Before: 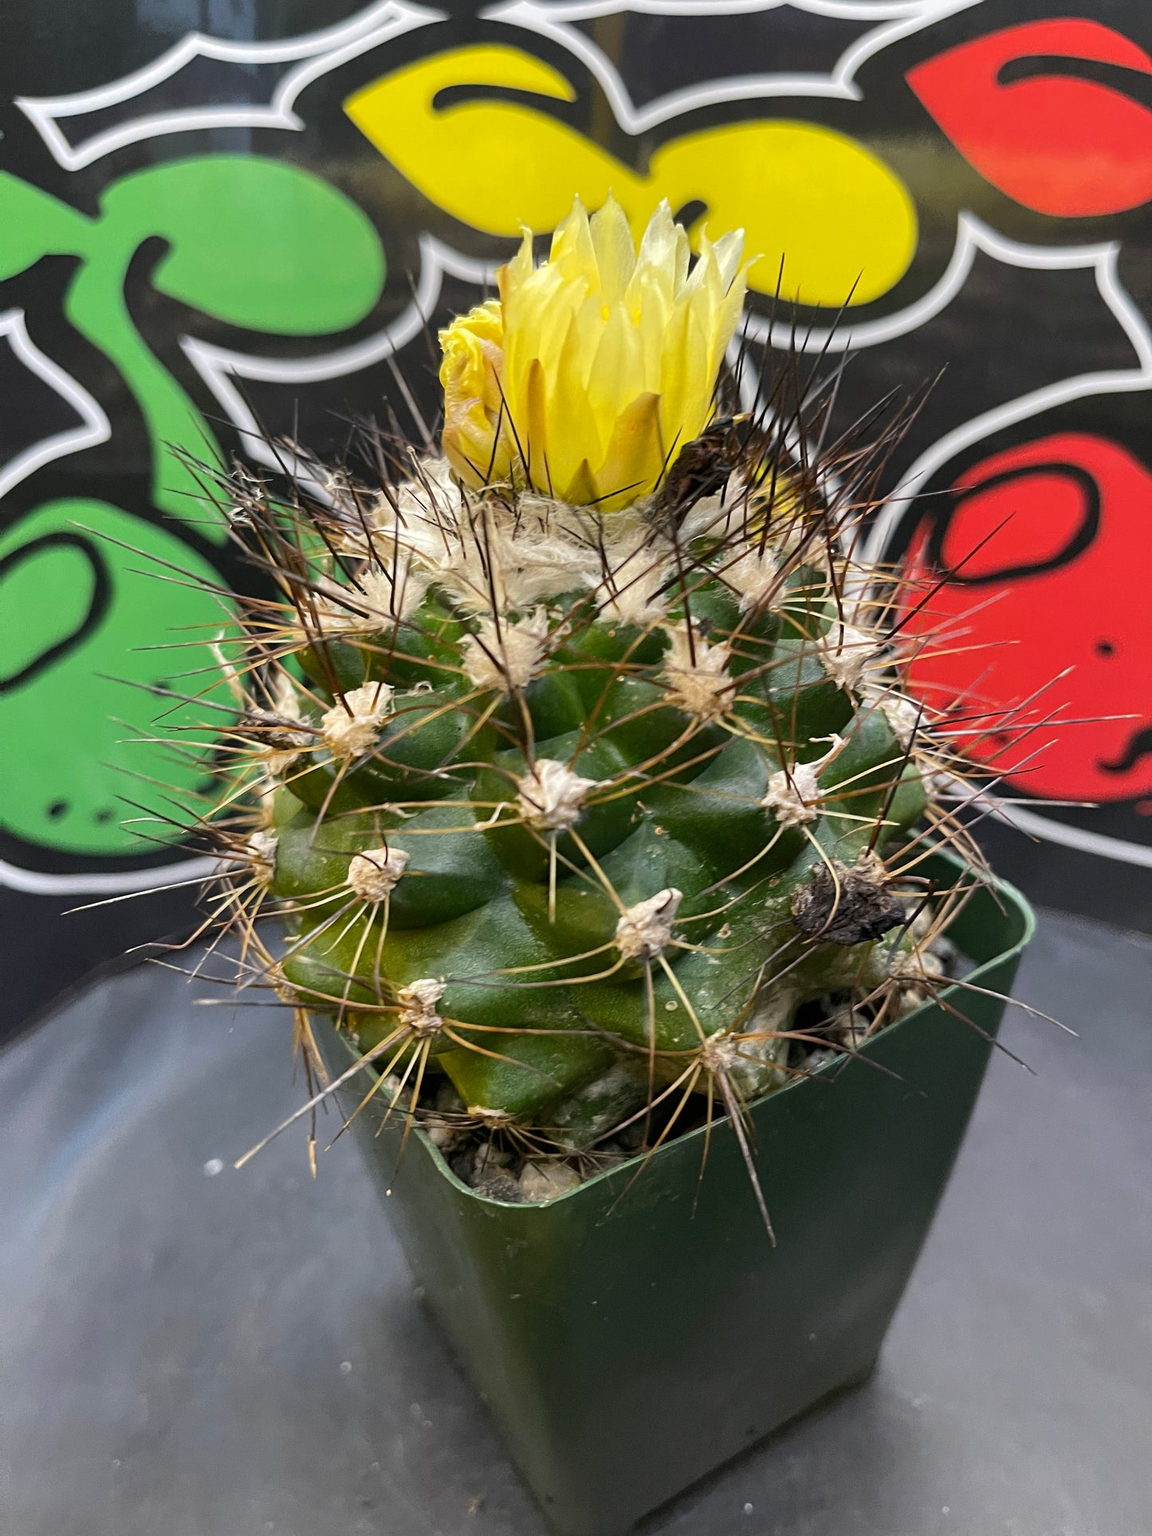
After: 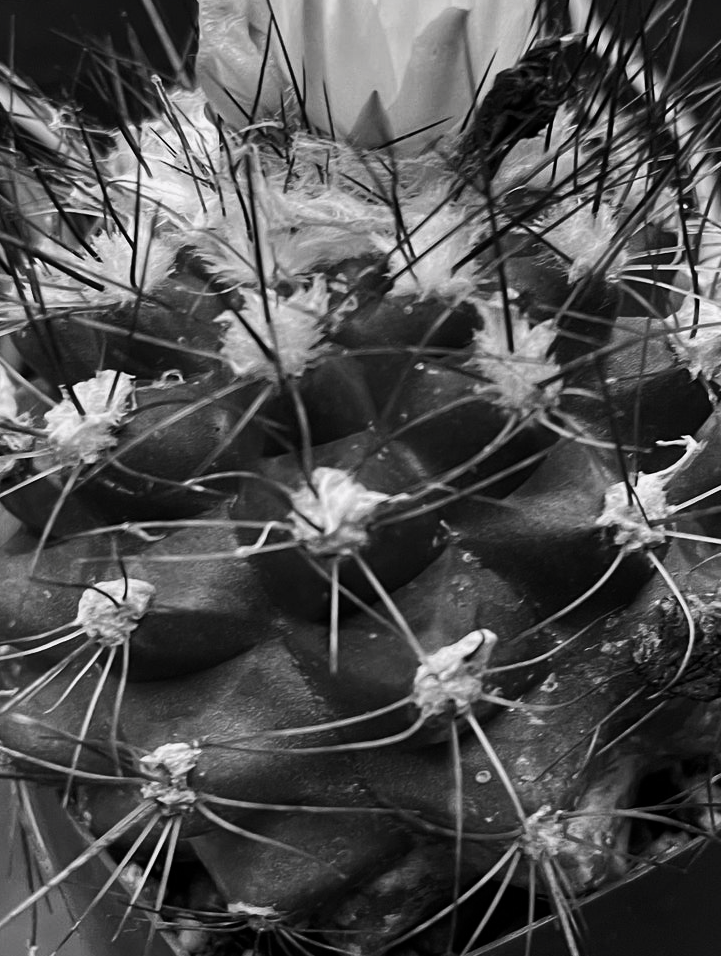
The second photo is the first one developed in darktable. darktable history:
exposure: black level correction 0, exposure -0.753 EV, compensate highlight preservation false
crop: left 24.904%, top 25.173%, right 25.147%, bottom 25.215%
tone equalizer: -8 EV -0.714 EV, -7 EV -0.679 EV, -6 EV -0.573 EV, -5 EV -0.378 EV, -3 EV 0.403 EV, -2 EV 0.6 EV, -1 EV 0.685 EV, +0 EV 0.746 EV, edges refinement/feathering 500, mask exposure compensation -1.57 EV, preserve details no
contrast brightness saturation: saturation -0.986
color calibration: illuminant custom, x 0.38, y 0.482, temperature 4441.19 K
